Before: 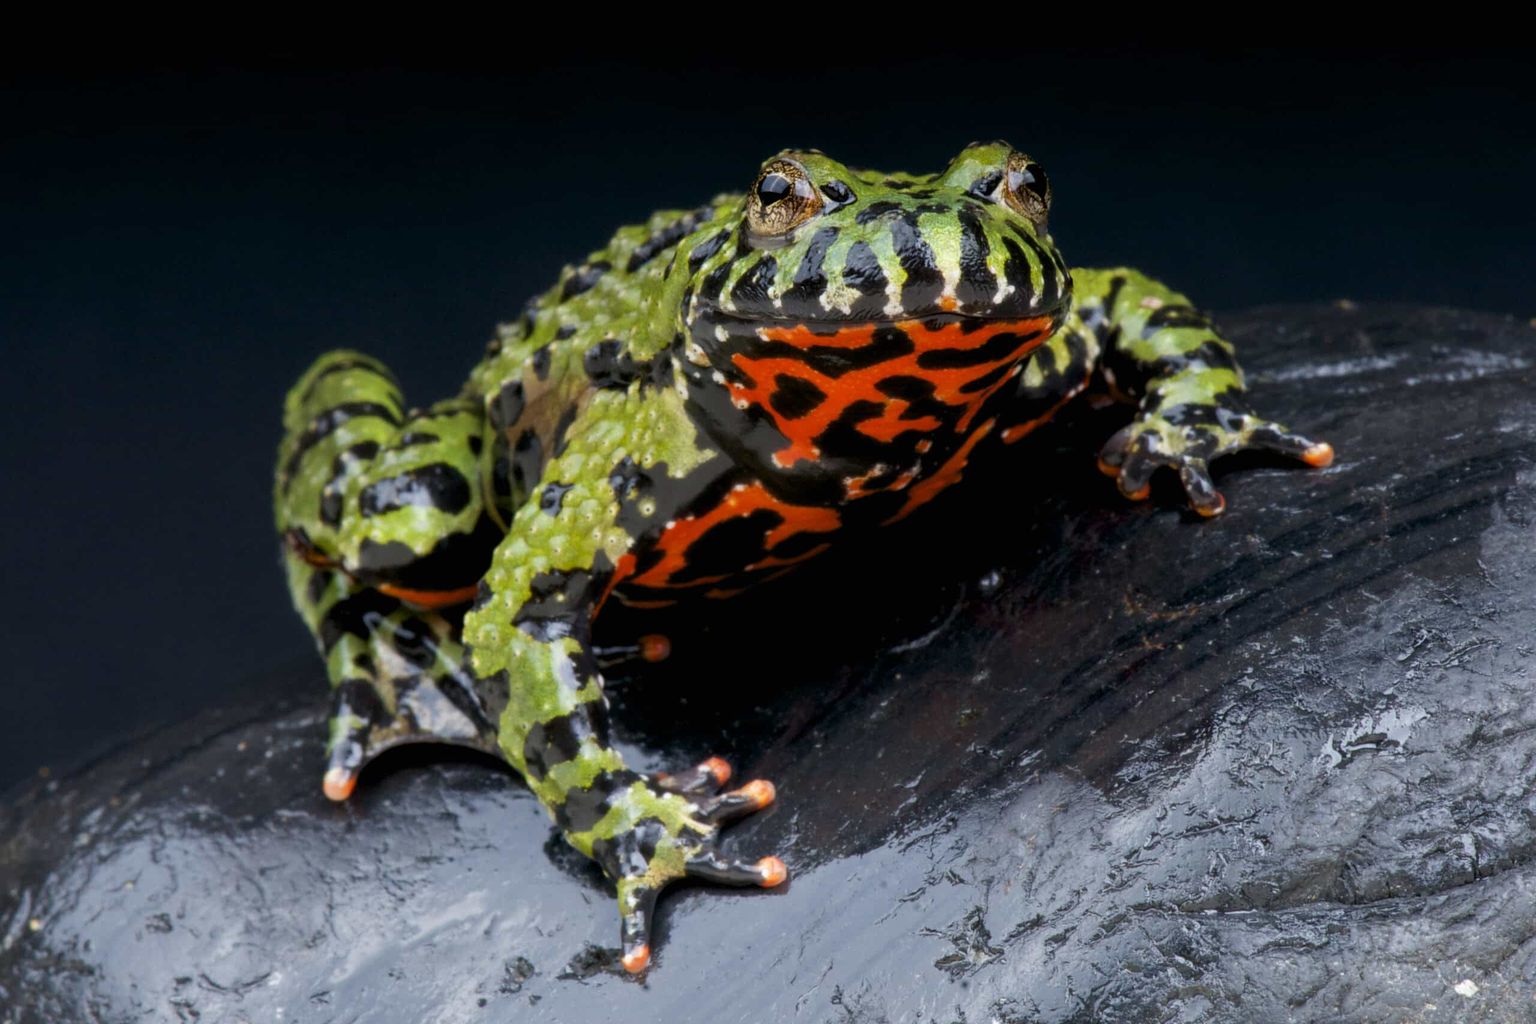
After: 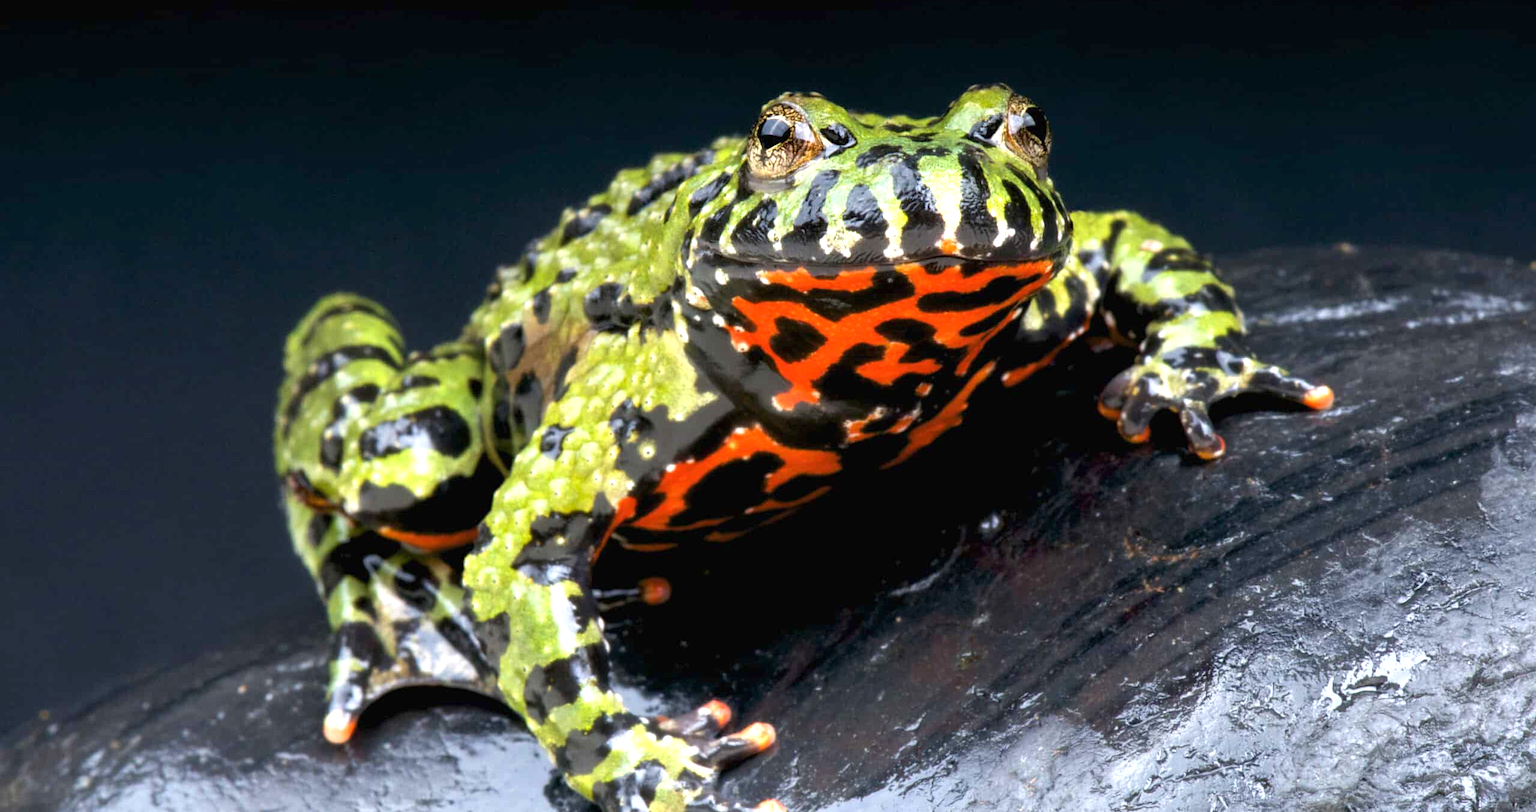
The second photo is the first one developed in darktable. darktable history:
crop and rotate: top 5.649%, bottom 14.963%
exposure: black level correction 0, exposure 1.099 EV, compensate exposure bias true, compensate highlight preservation false
